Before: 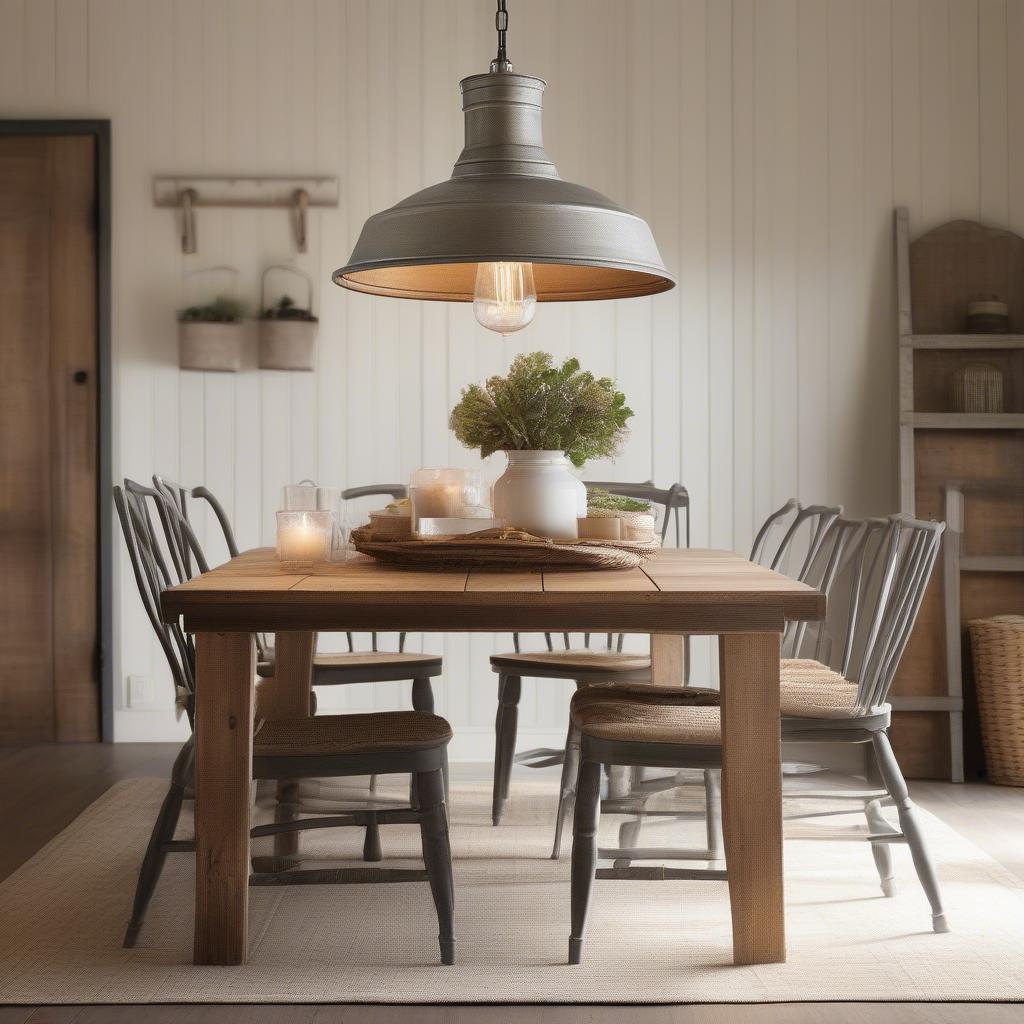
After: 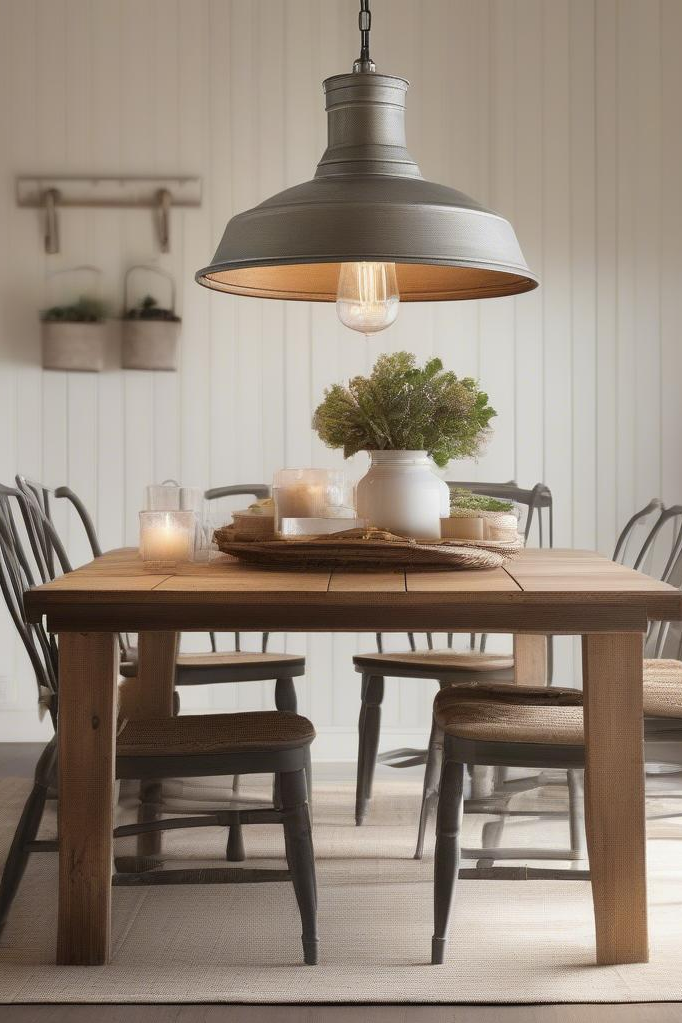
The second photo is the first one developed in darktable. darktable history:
crop and rotate: left 13.442%, right 19.882%
